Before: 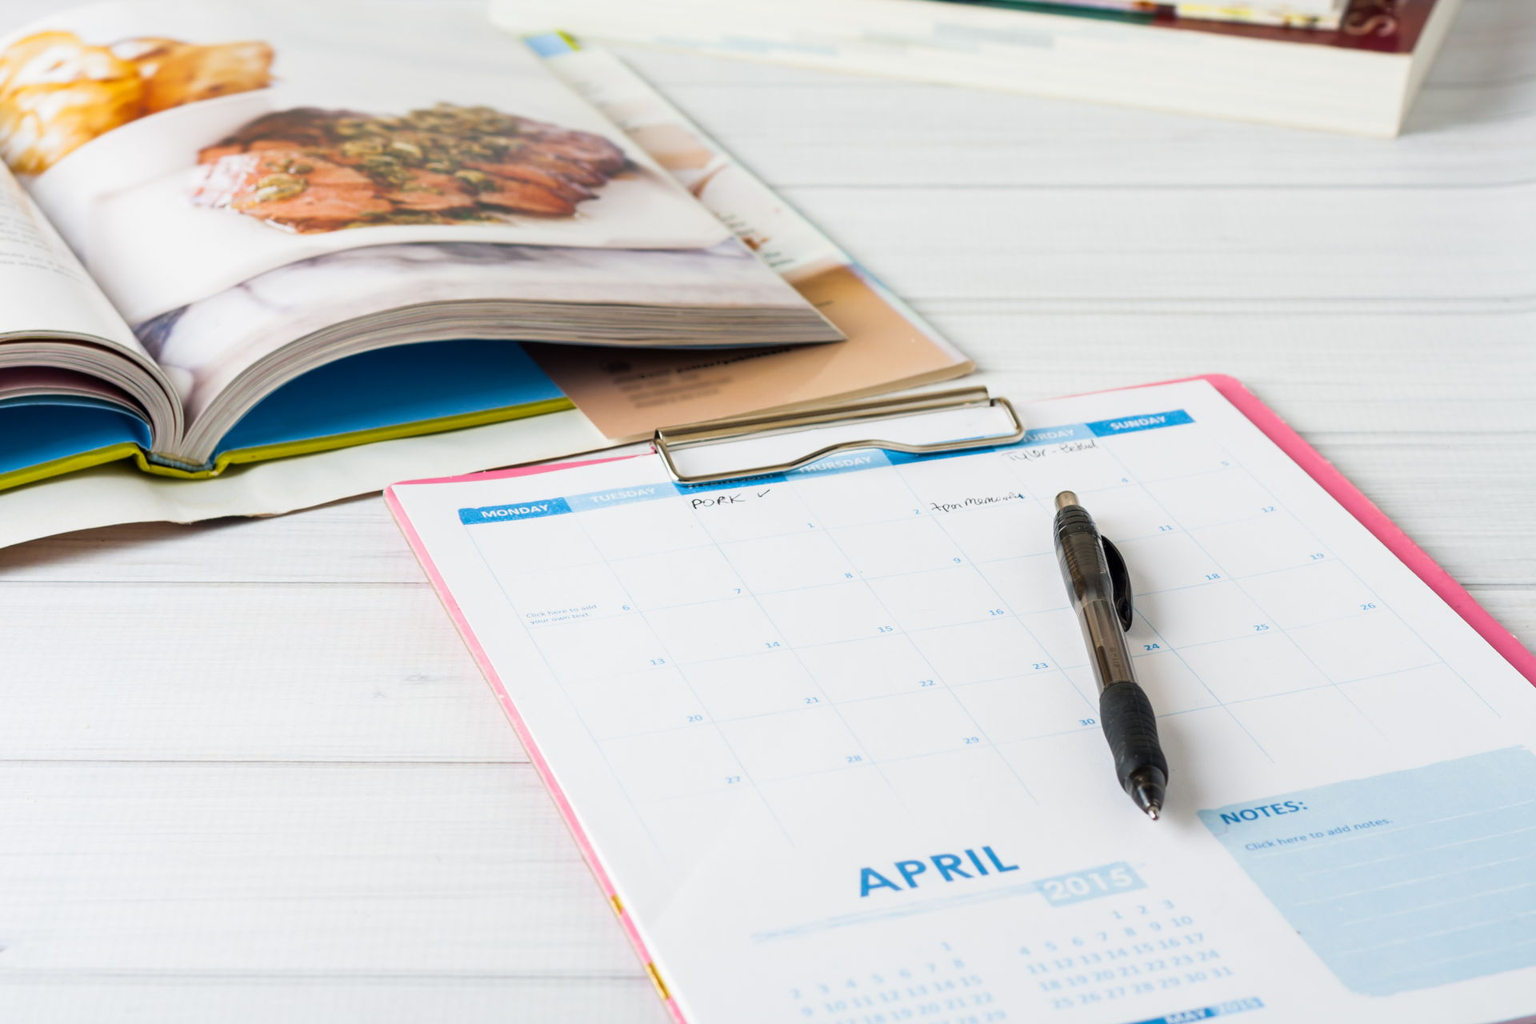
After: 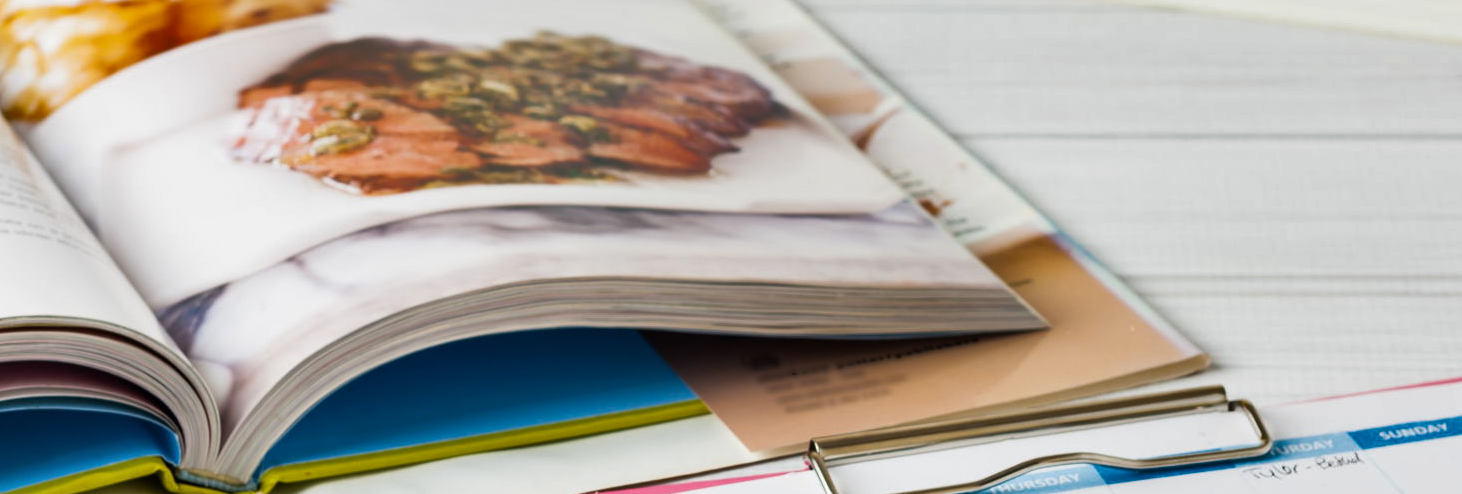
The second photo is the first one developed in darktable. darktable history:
crop: left 0.51%, top 7.648%, right 23.316%, bottom 53.726%
shadows and highlights: shadows 52.73, soften with gaussian
